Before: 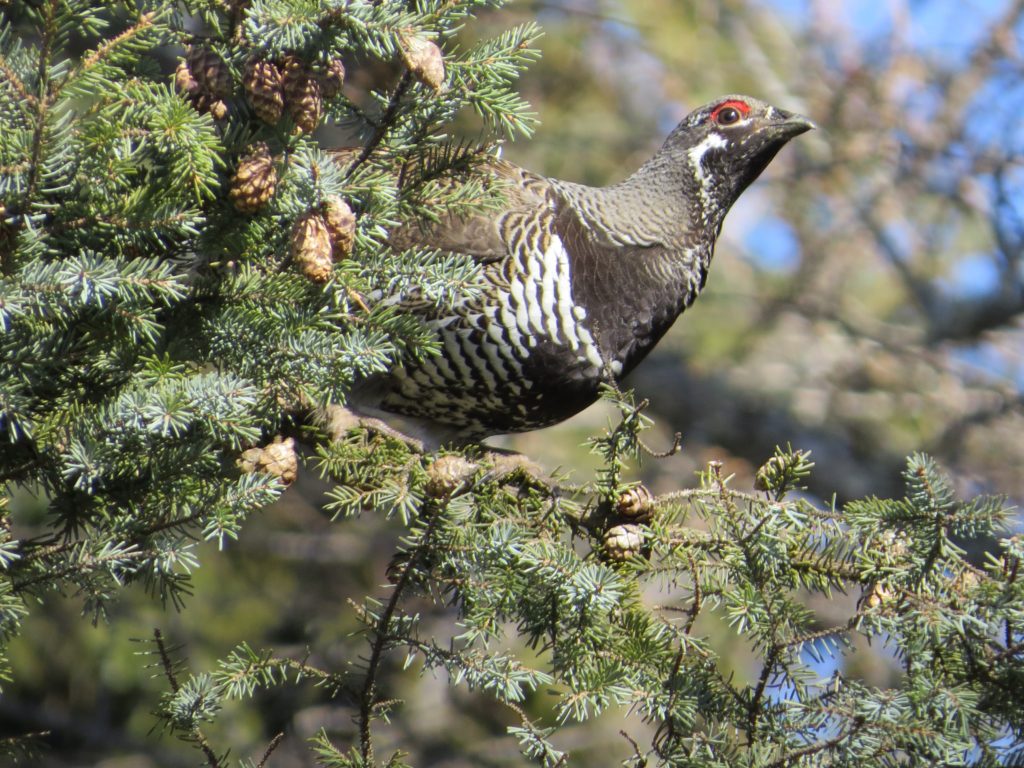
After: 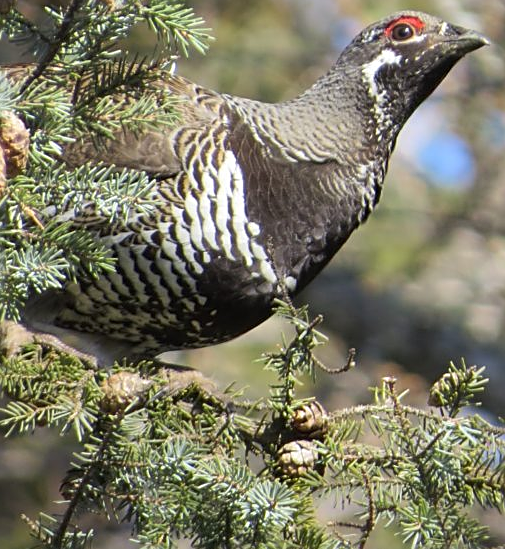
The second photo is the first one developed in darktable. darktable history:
sharpen: on, module defaults
crop: left 31.922%, top 10.943%, right 18.748%, bottom 17.459%
